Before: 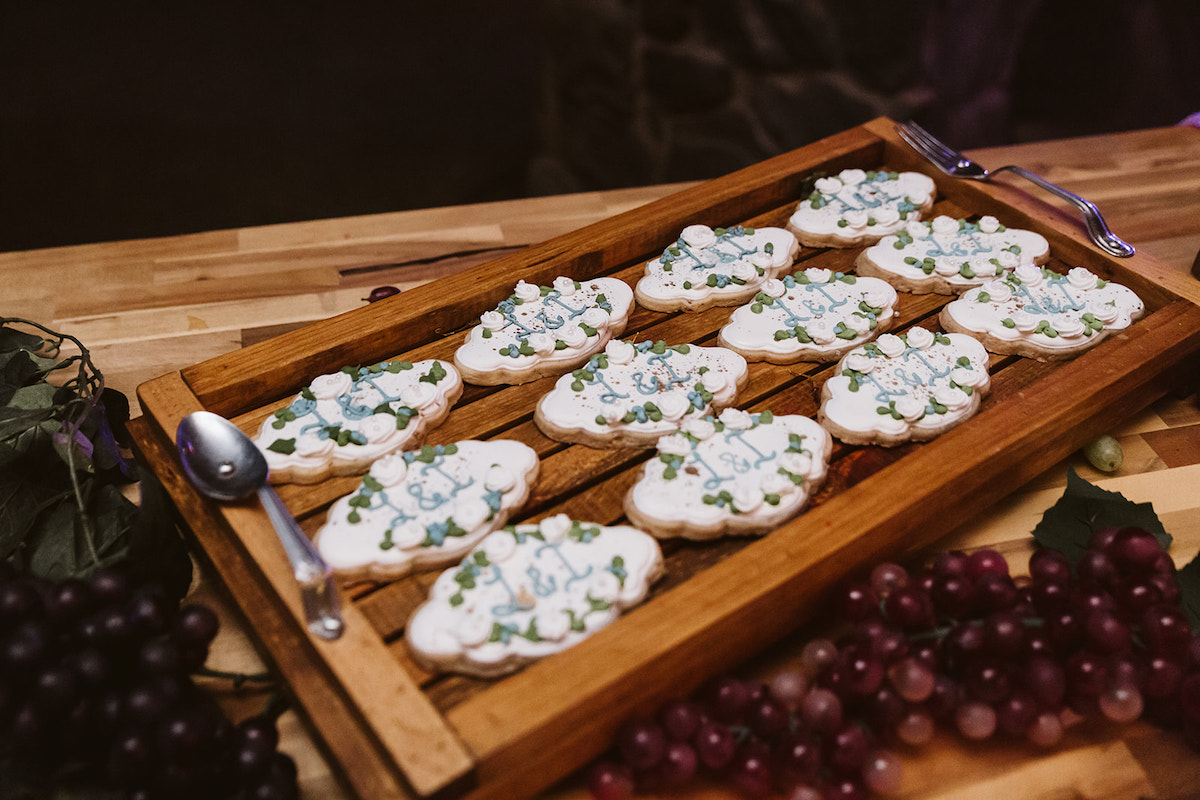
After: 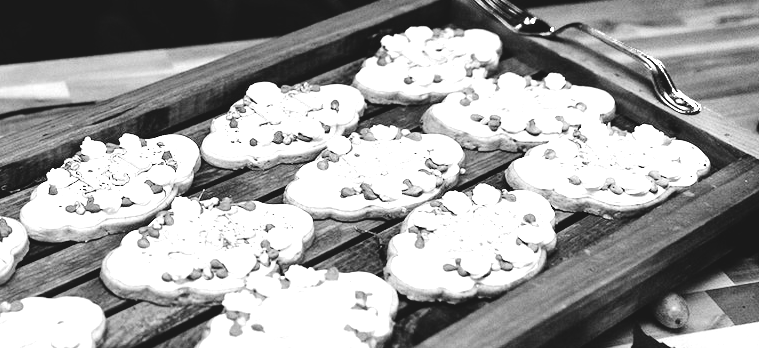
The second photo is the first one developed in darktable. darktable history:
color balance rgb: perceptual saturation grading › global saturation 8.854%, perceptual brilliance grading › mid-tones 10.675%, perceptual brilliance grading › shadows 14.681%, contrast -9.405%
crop: left 36.224%, top 17.922%, right 0.456%, bottom 38.569%
color zones: curves: ch0 [(0, 0.613) (0.01, 0.613) (0.245, 0.448) (0.498, 0.529) (0.642, 0.665) (0.879, 0.777) (0.99, 0.613)]; ch1 [(0, 0) (0.143, 0) (0.286, 0) (0.429, 0) (0.571, 0) (0.714, 0) (0.857, 0)]
exposure: exposure 0.177 EV, compensate exposure bias true, compensate highlight preservation false
color correction: highlights a* -4.34, highlights b* 7.28
tone curve: curves: ch0 [(0, 0) (0.003, 0.178) (0.011, 0.177) (0.025, 0.177) (0.044, 0.178) (0.069, 0.178) (0.1, 0.18) (0.136, 0.183) (0.177, 0.199) (0.224, 0.227) (0.277, 0.278) (0.335, 0.357) (0.399, 0.449) (0.468, 0.546) (0.543, 0.65) (0.623, 0.724) (0.709, 0.804) (0.801, 0.868) (0.898, 0.921) (1, 1)], preserve colors none
levels: levels [0.044, 0.475, 0.791]
